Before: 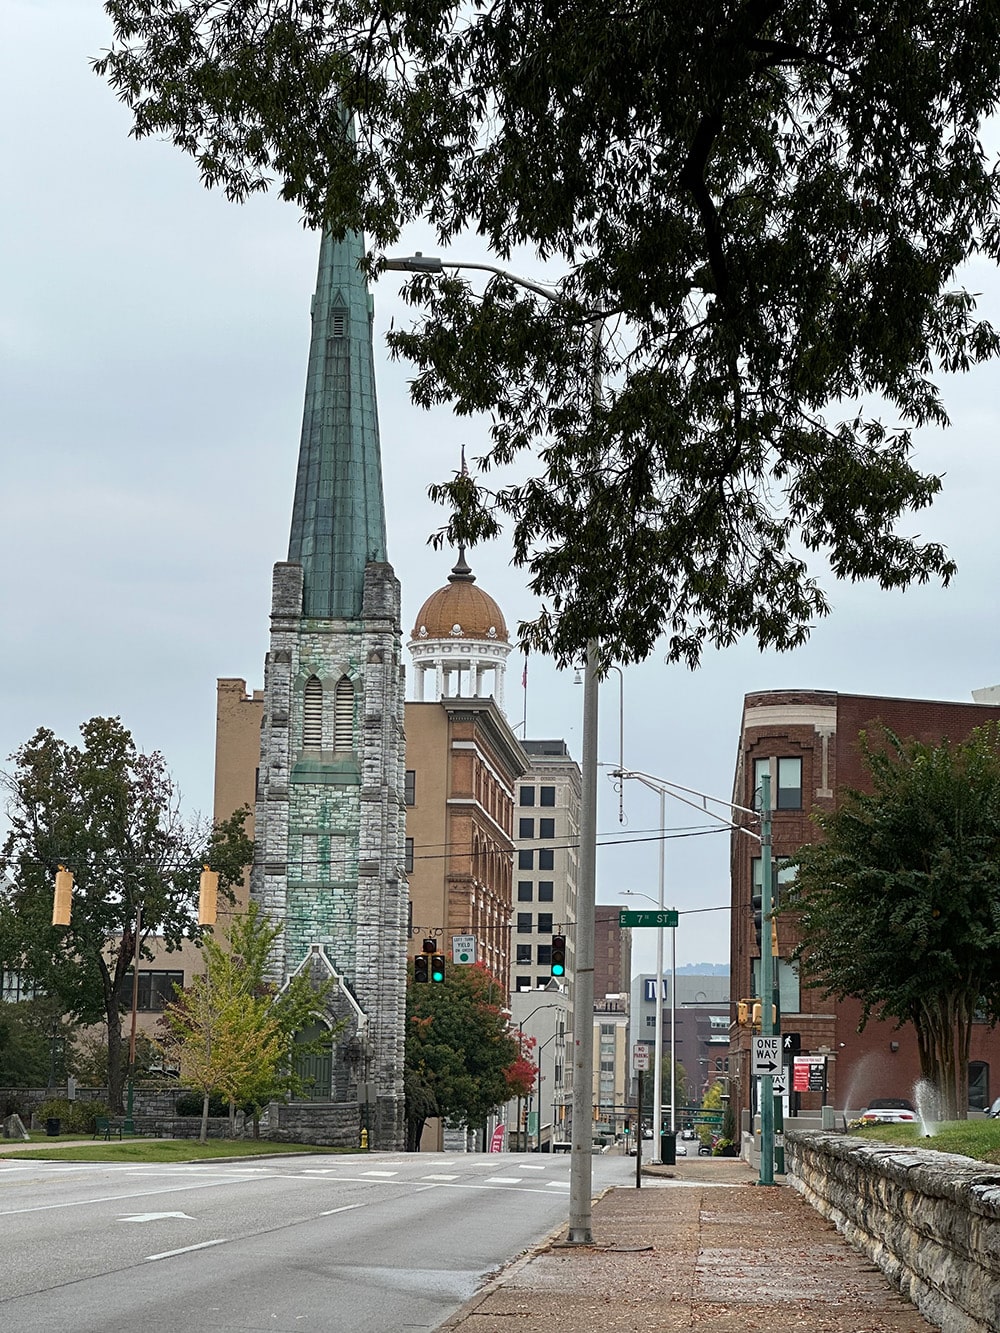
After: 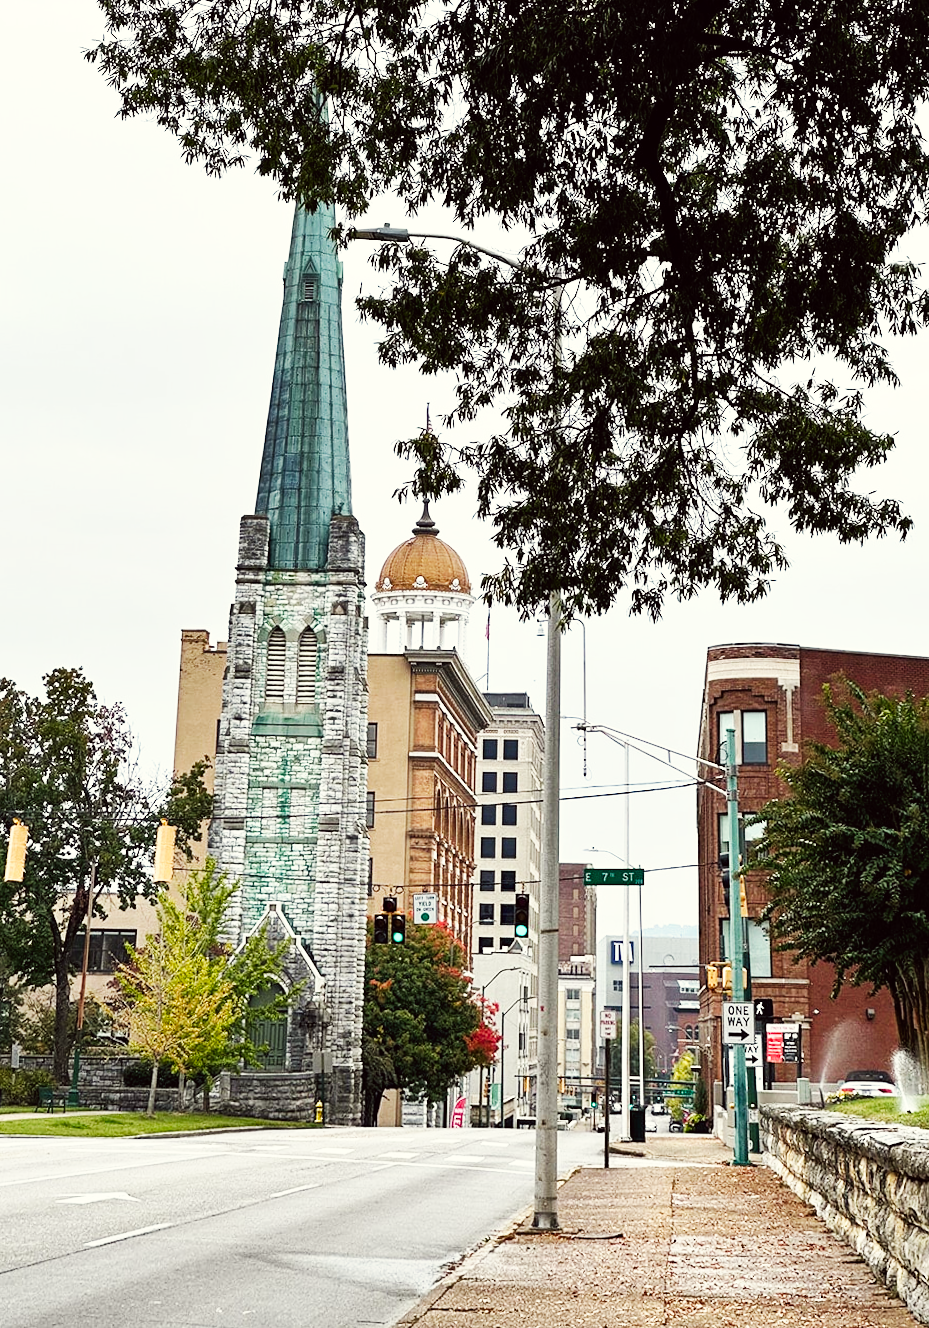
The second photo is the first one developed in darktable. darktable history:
base curve: curves: ch0 [(0, 0) (0.007, 0.004) (0.027, 0.03) (0.046, 0.07) (0.207, 0.54) (0.442, 0.872) (0.673, 0.972) (1, 1)], preserve colors none
rotate and perspective: rotation 0.215°, lens shift (vertical) -0.139, crop left 0.069, crop right 0.939, crop top 0.002, crop bottom 0.996
shadows and highlights: soften with gaussian
color correction: highlights a* -0.95, highlights b* 4.5, shadows a* 3.55
